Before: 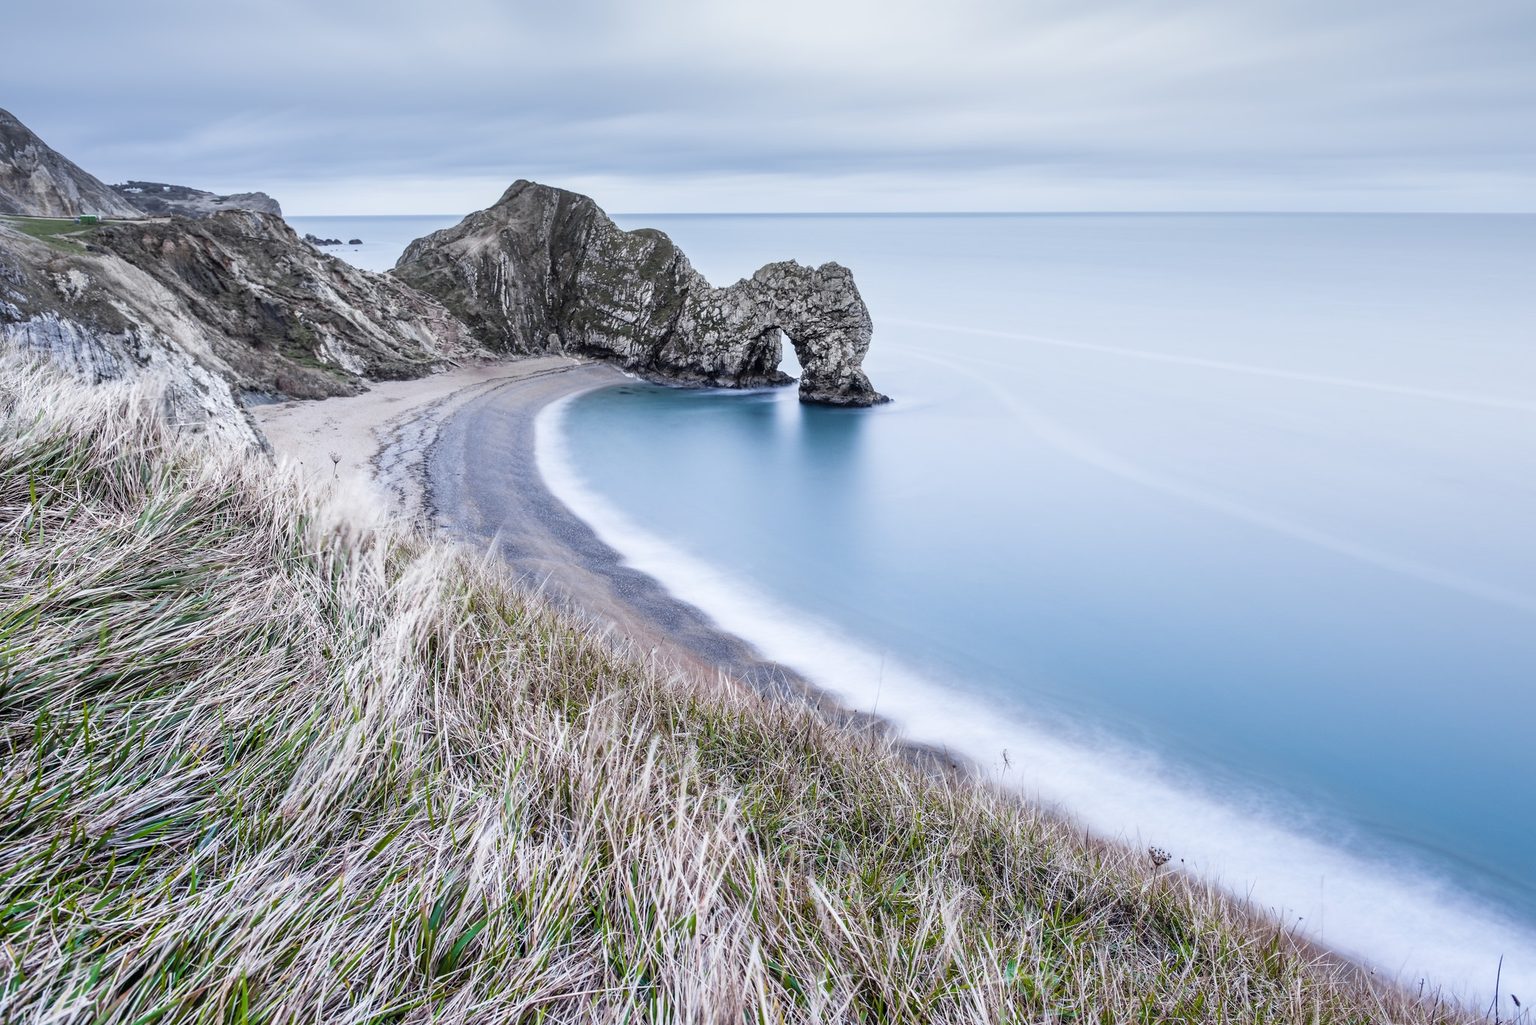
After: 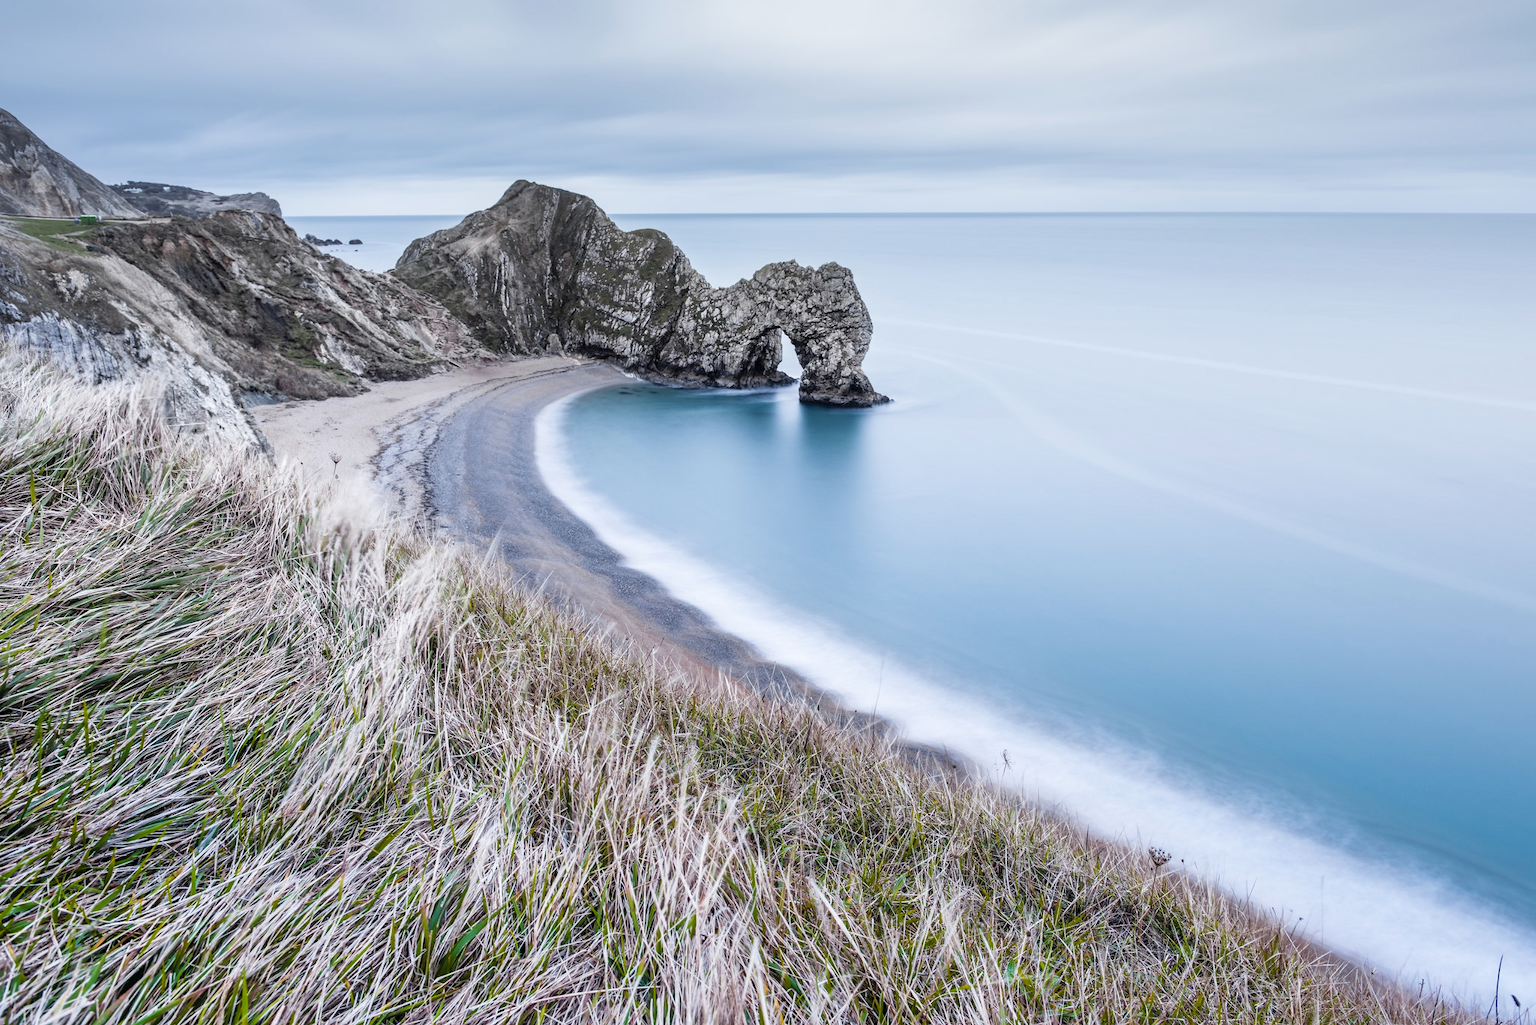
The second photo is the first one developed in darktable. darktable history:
color zones: curves: ch1 [(0.235, 0.558) (0.75, 0.5)]; ch2 [(0.25, 0.462) (0.749, 0.457)]
